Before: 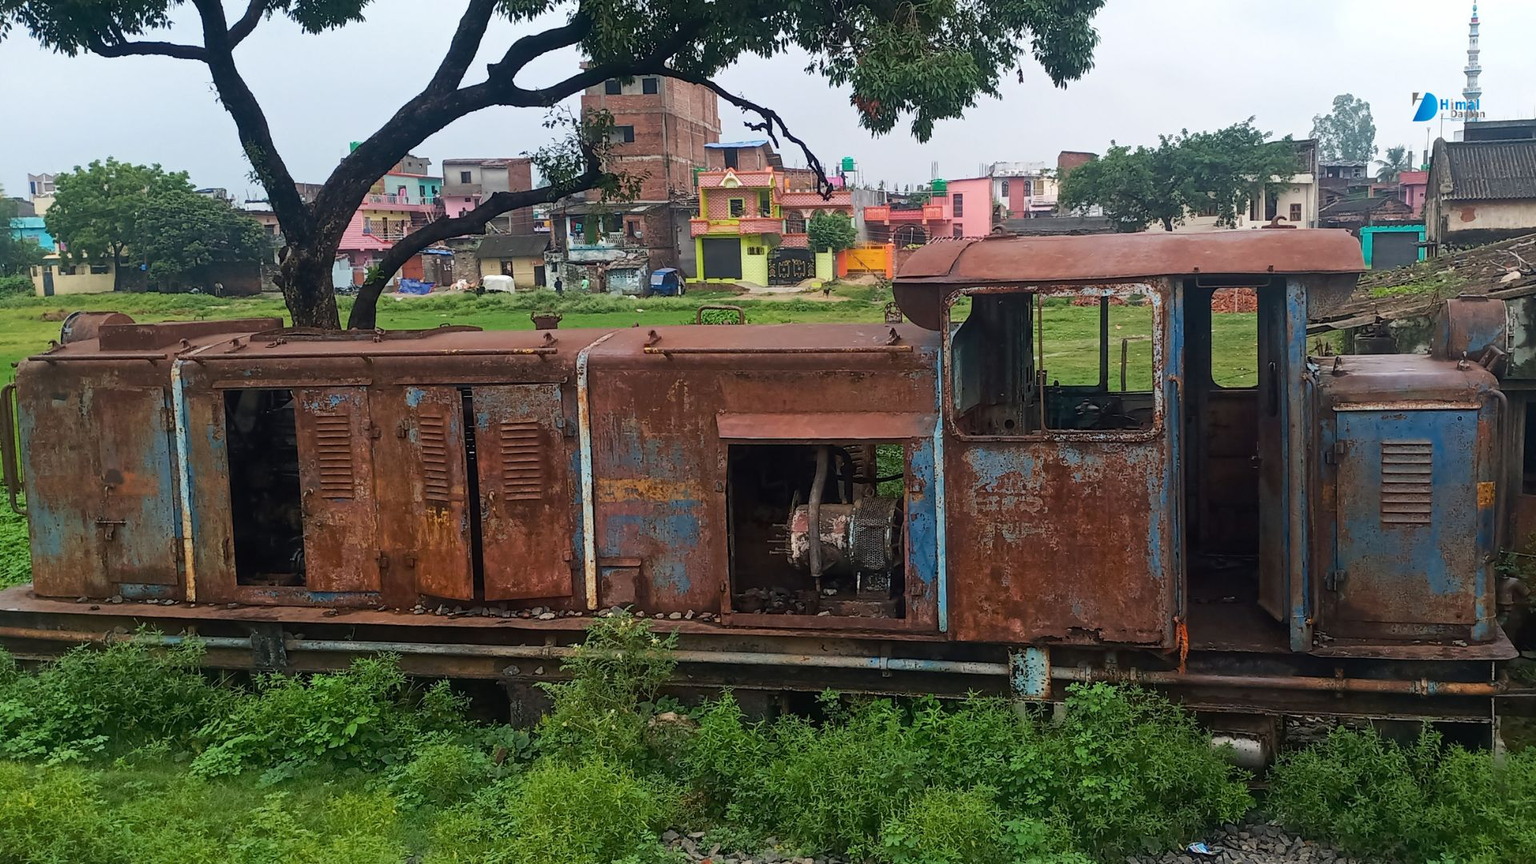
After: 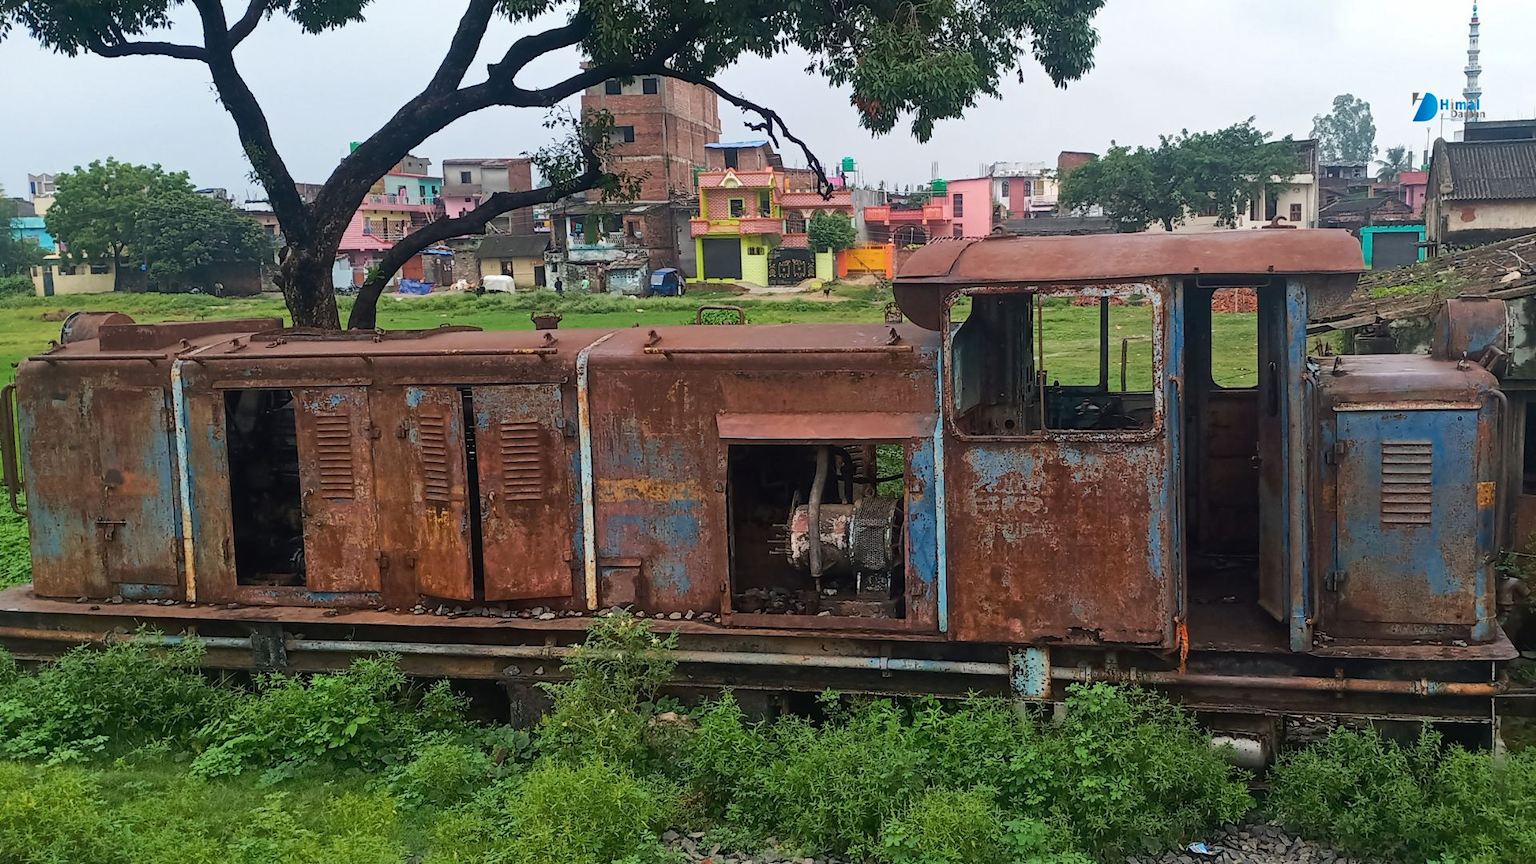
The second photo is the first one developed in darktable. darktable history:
shadows and highlights: shadows 36.92, highlights -27.54, soften with gaussian
